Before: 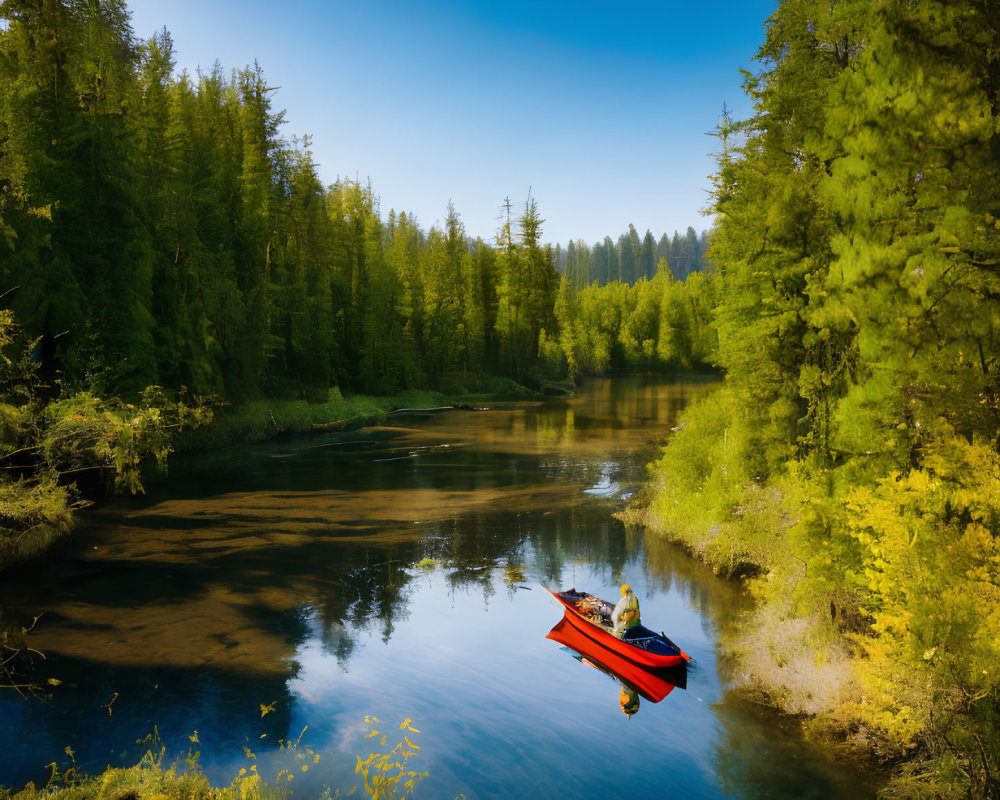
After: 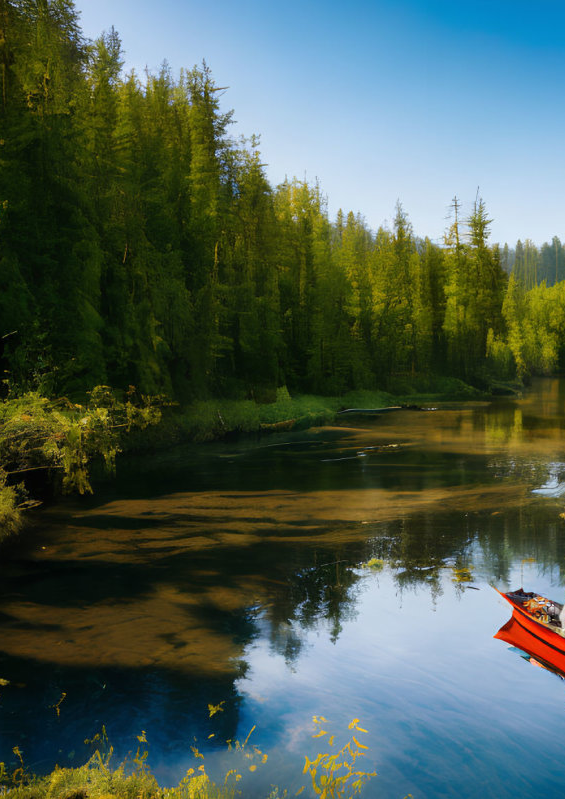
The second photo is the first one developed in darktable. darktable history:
crop: left 5.253%, right 38.237%
